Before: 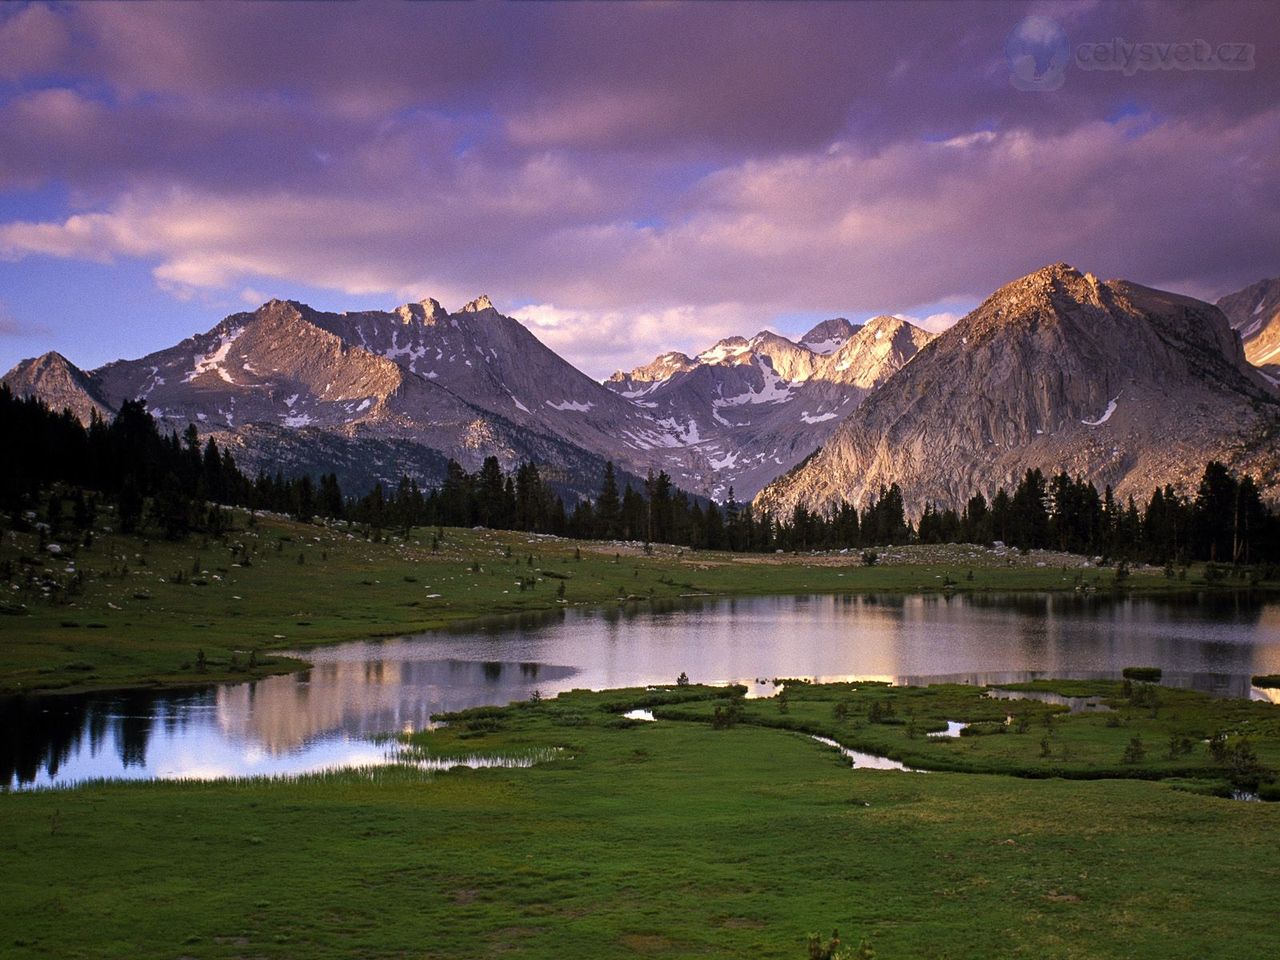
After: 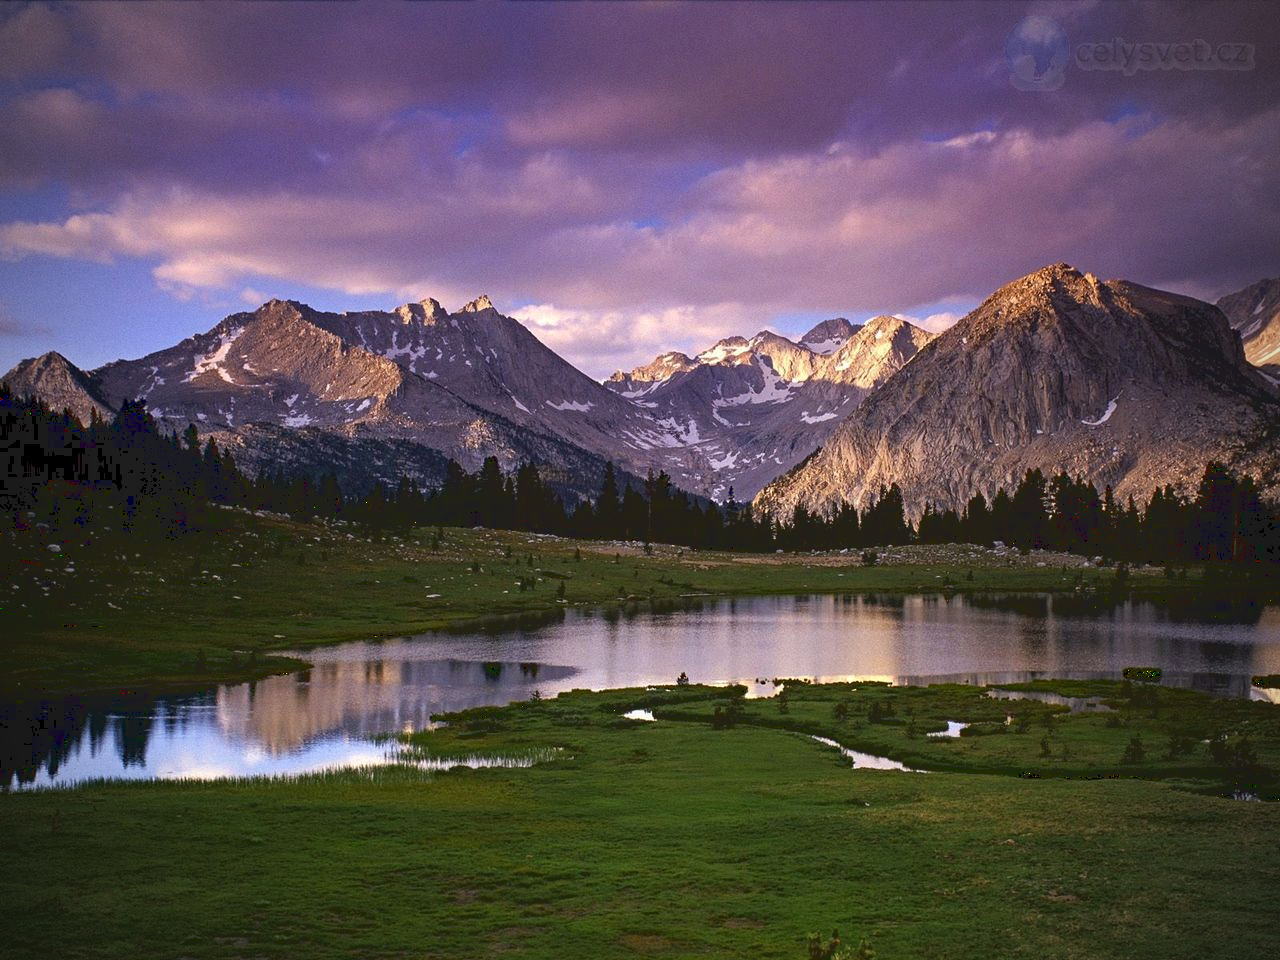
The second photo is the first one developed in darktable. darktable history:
haze removal: compatibility mode true, adaptive false
tone curve: curves: ch0 [(0.122, 0.111) (1, 1)]
vignetting: fall-off start 79.88%
